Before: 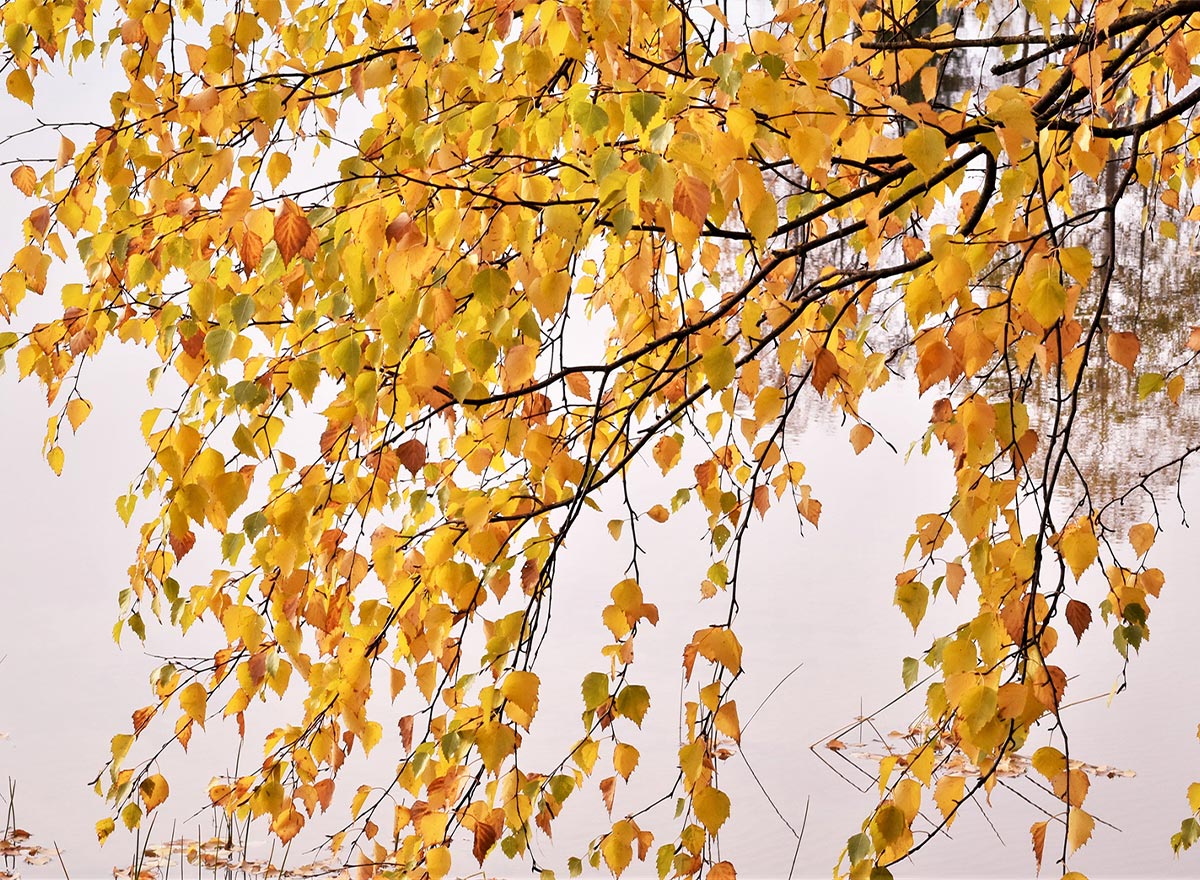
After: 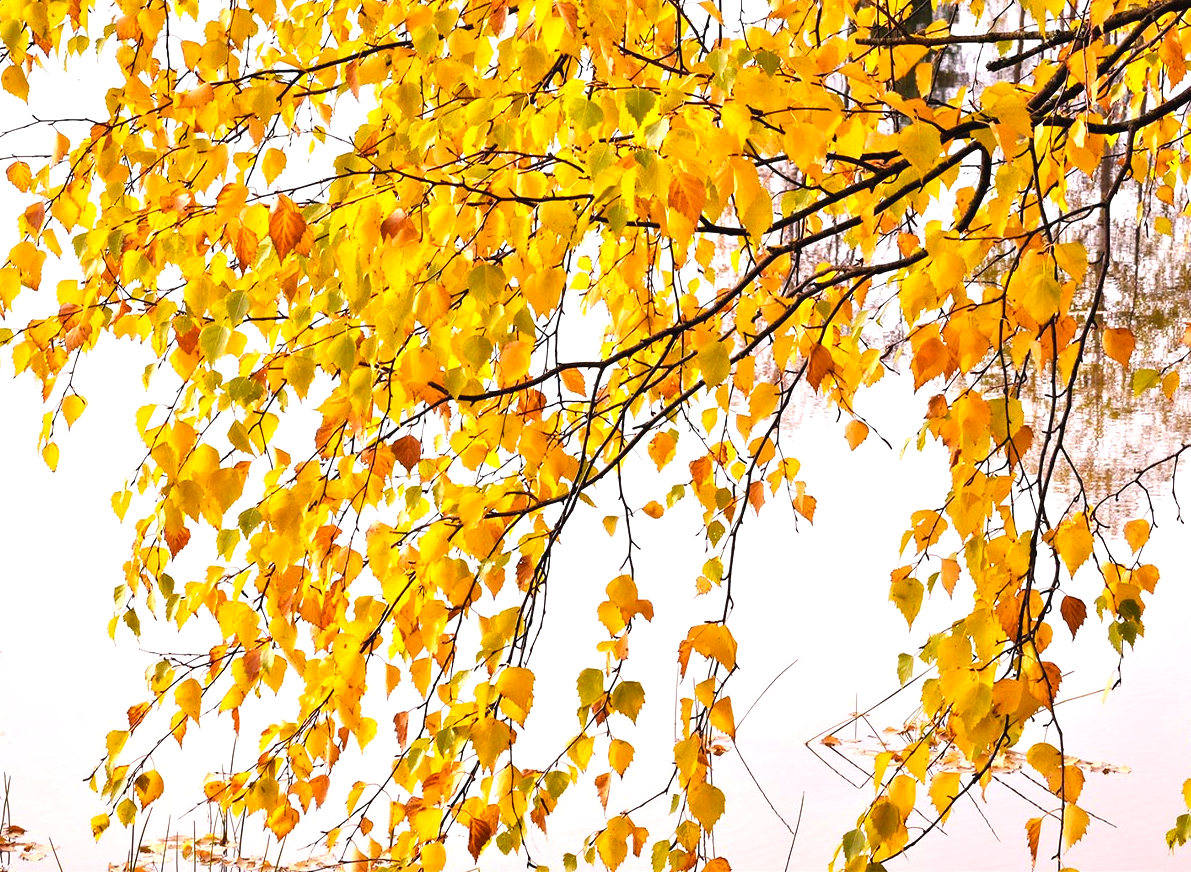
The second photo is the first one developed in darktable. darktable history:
exposure: black level correction -0.002, exposure 0.54 EV, compensate highlight preservation false
crop: left 0.434%, top 0.485%, right 0.244%, bottom 0.386%
color balance rgb: perceptual saturation grading › global saturation 20%, global vibrance 20%
